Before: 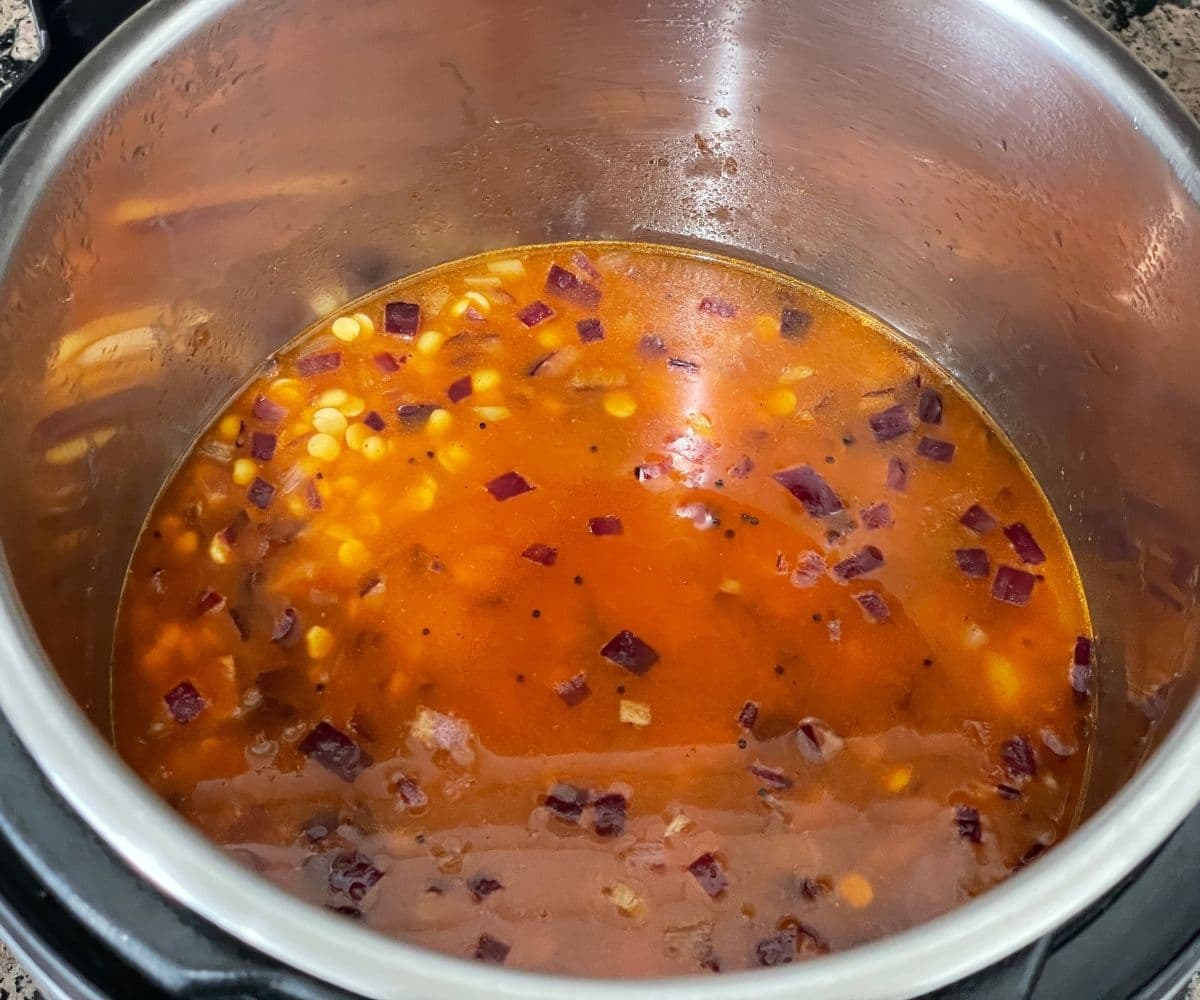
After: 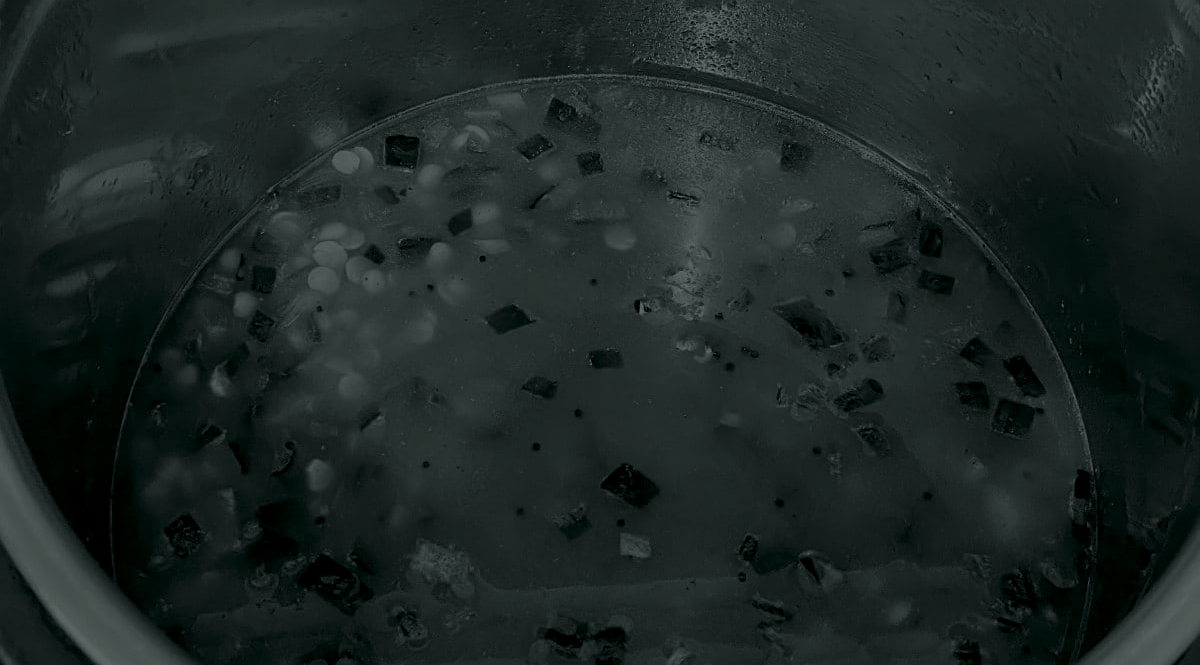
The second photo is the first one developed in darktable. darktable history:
colorize: hue 90°, saturation 19%, lightness 1.59%, version 1
exposure: exposure 0.2 EV, compensate highlight preservation false
sharpen: on, module defaults
crop: top 16.727%, bottom 16.727%
white balance: red 1.045, blue 0.932
